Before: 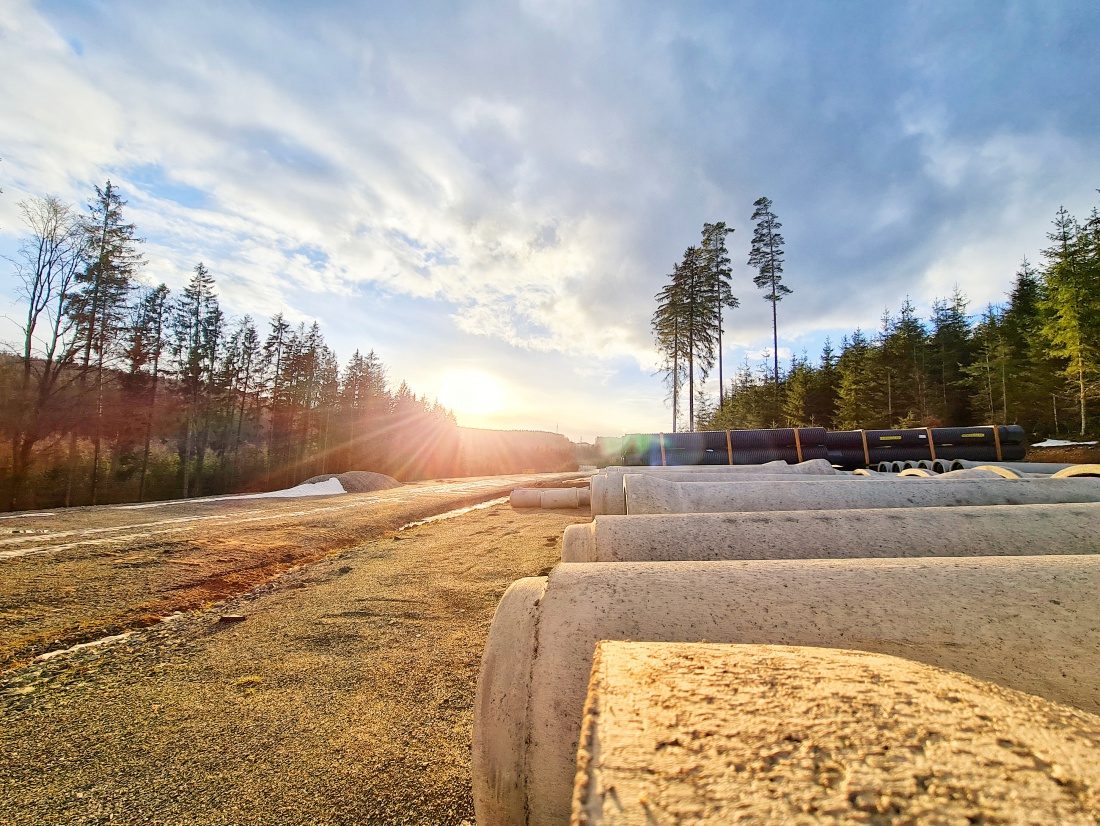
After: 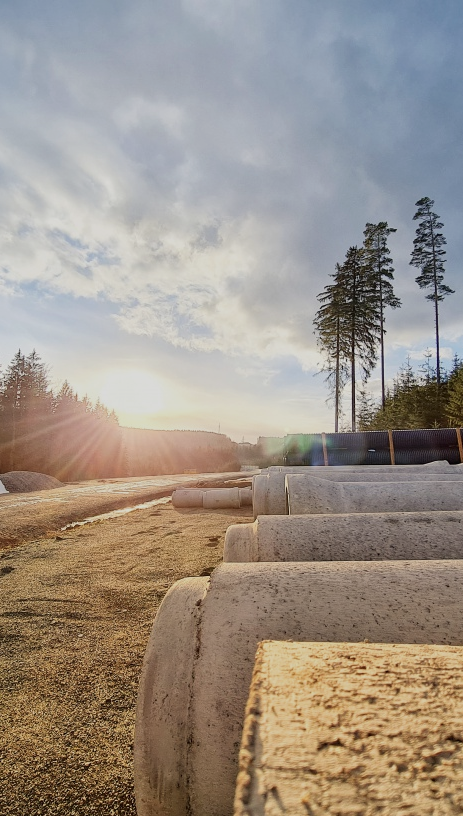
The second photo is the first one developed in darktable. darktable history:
exposure: exposure -0.602 EV, compensate highlight preservation false
crop: left 30.756%, right 27.086%
contrast brightness saturation: contrast 0.113, saturation -0.171
